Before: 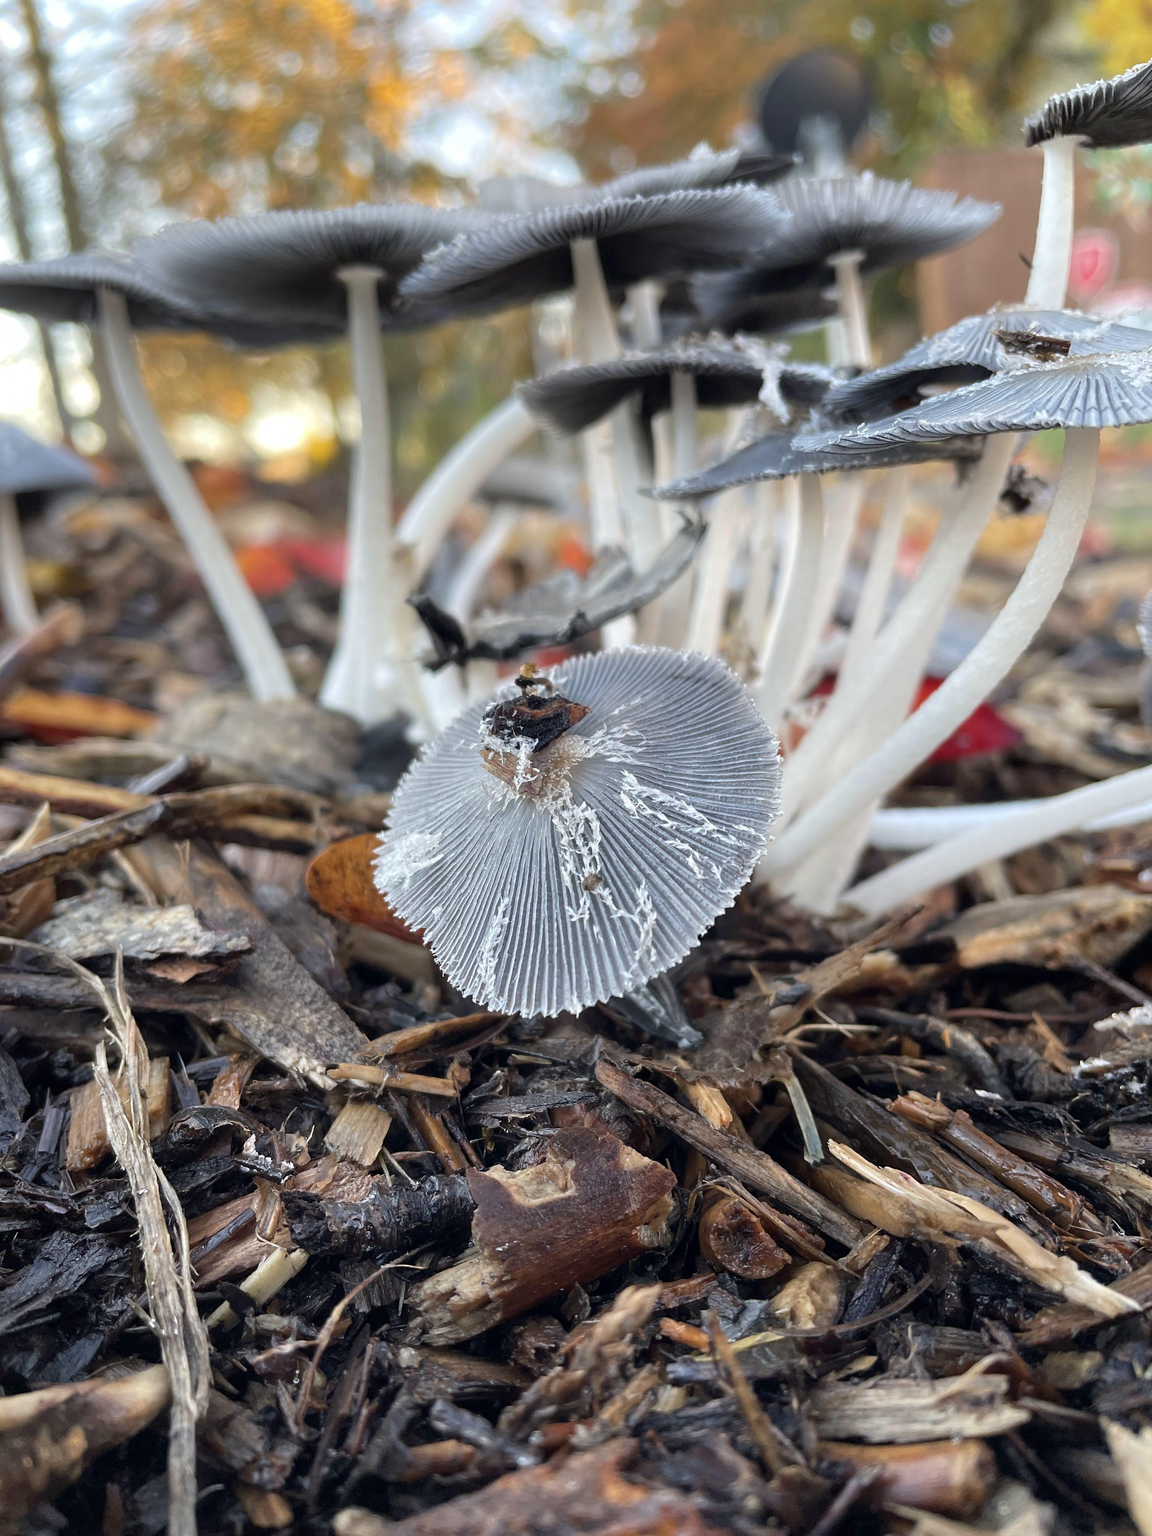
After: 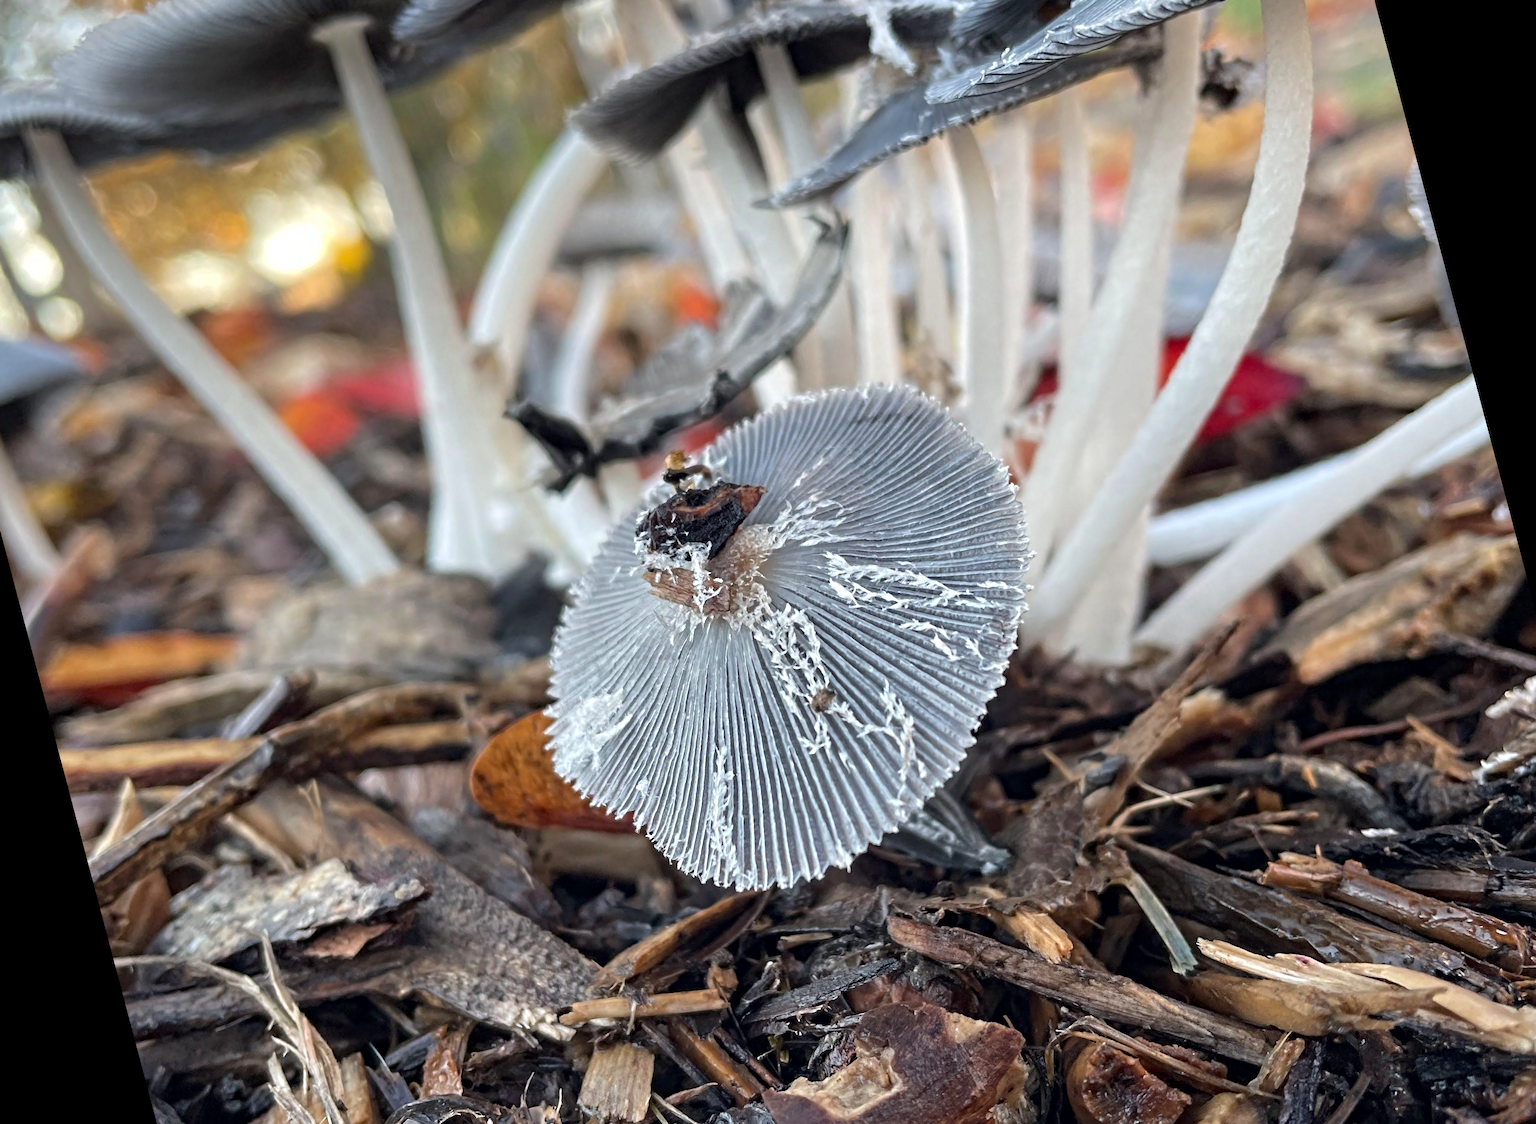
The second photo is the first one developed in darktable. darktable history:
contrast equalizer: y [[0.5, 0.5, 0.501, 0.63, 0.504, 0.5], [0.5 ×6], [0.5 ×6], [0 ×6], [0 ×6]]
rotate and perspective: rotation -14.8°, crop left 0.1, crop right 0.903, crop top 0.25, crop bottom 0.748
contrast brightness saturation: saturation -0.05
